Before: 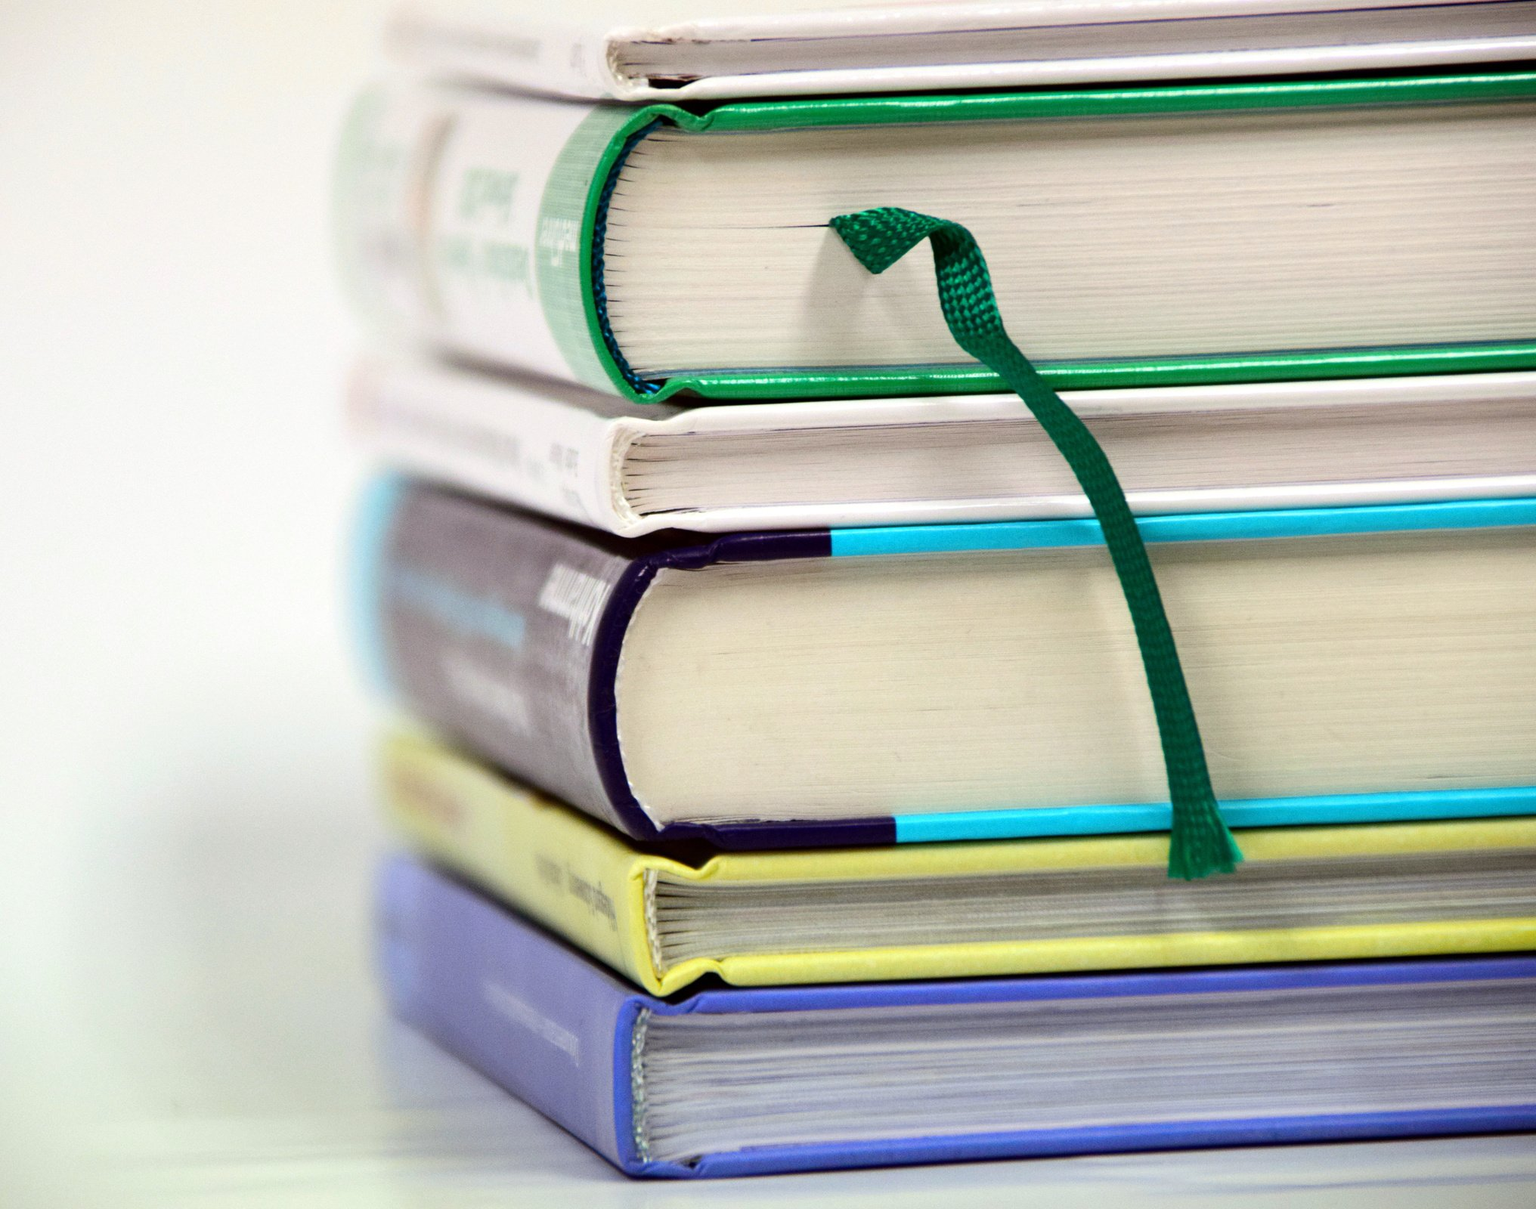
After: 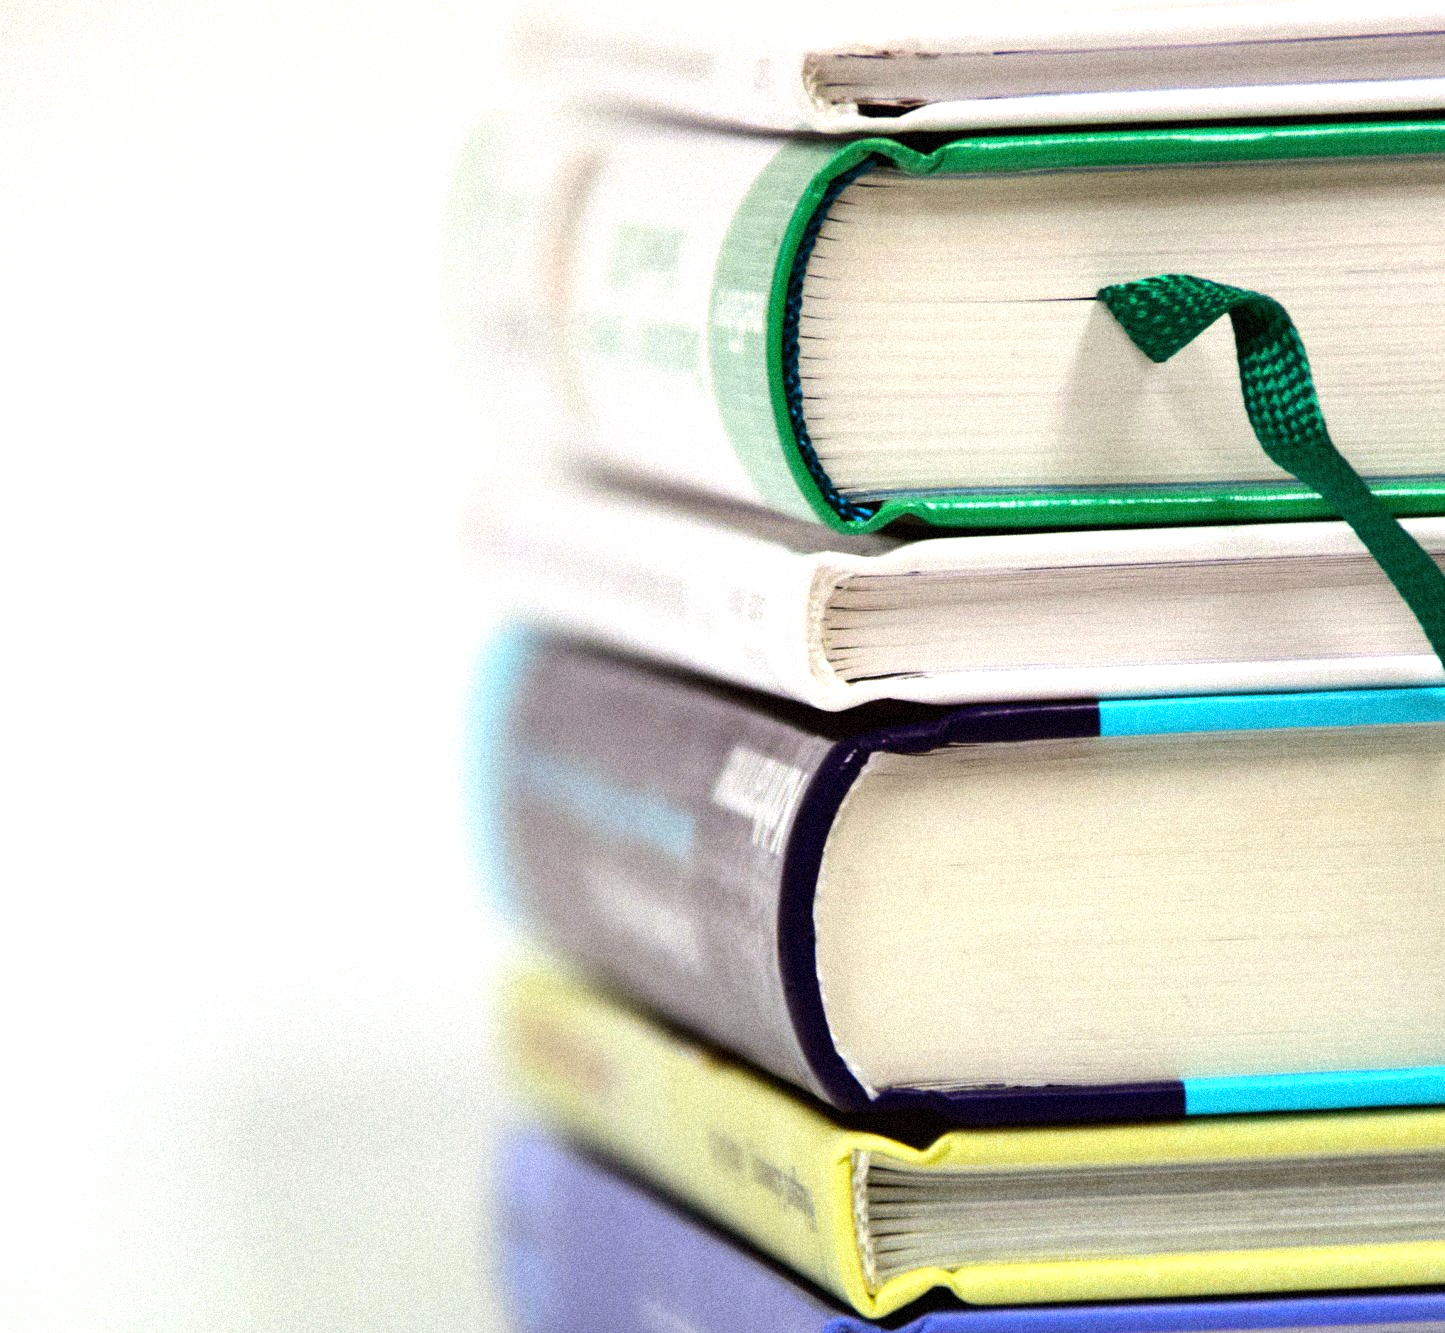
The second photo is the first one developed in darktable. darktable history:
grain: coarseness 9.38 ISO, strength 34.99%, mid-tones bias 0%
crop: right 28.885%, bottom 16.626%
tone equalizer: -8 EV -0.417 EV, -7 EV -0.389 EV, -6 EV -0.333 EV, -5 EV -0.222 EV, -3 EV 0.222 EV, -2 EV 0.333 EV, -1 EV 0.389 EV, +0 EV 0.417 EV, edges refinement/feathering 500, mask exposure compensation -1.57 EV, preserve details no
